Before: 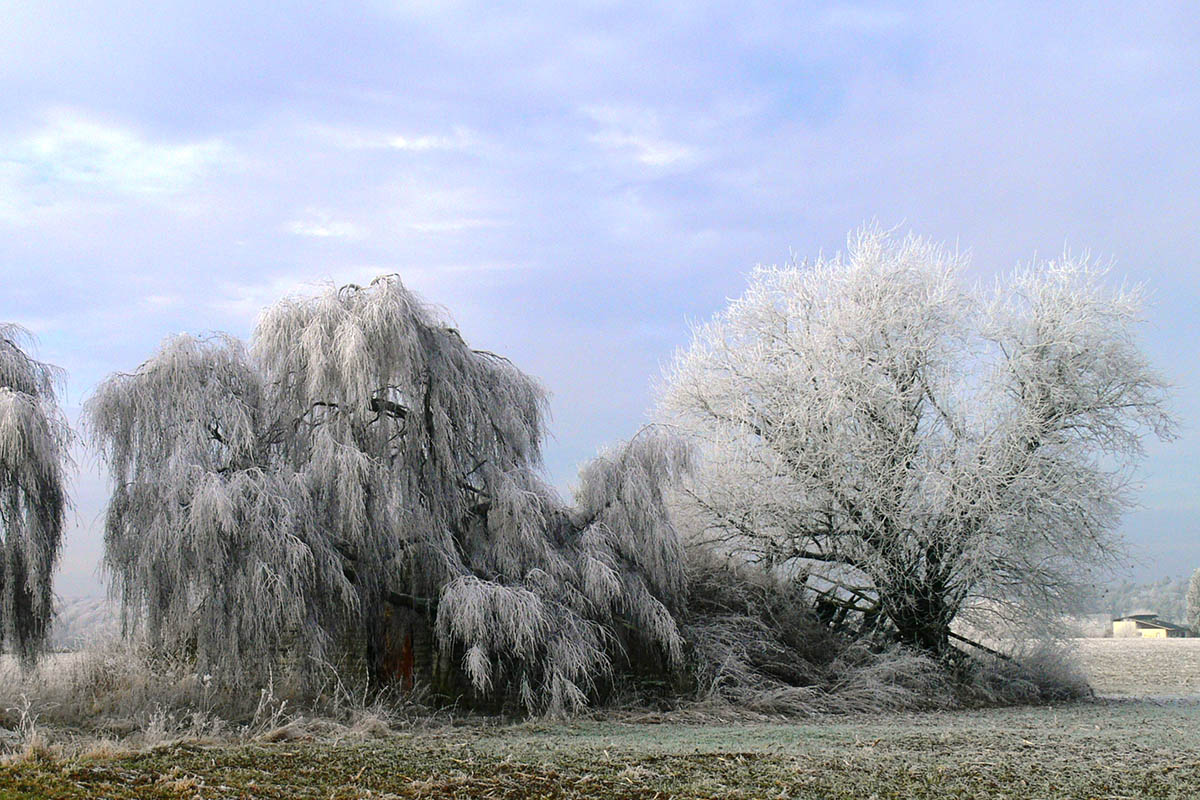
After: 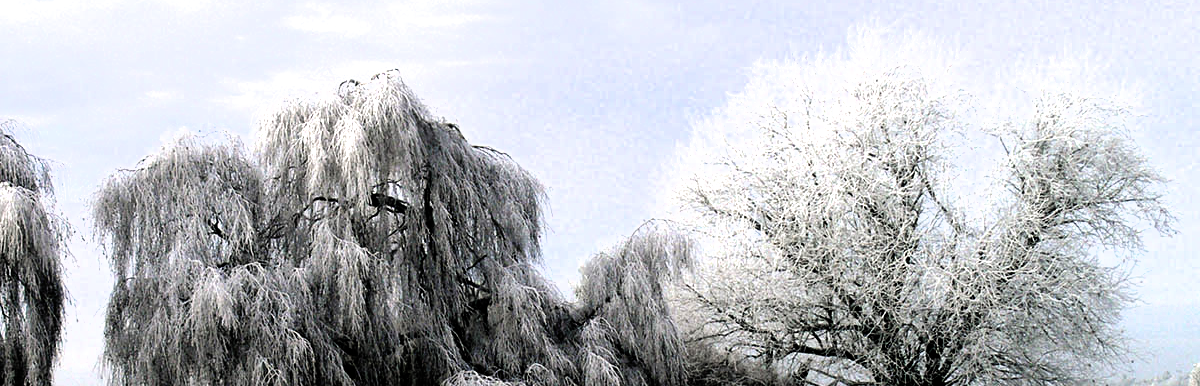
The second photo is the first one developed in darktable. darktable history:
filmic rgb: black relative exposure -8.26 EV, white relative exposure 2.2 EV, hardness 7.05, latitude 86.41%, contrast 1.687, highlights saturation mix -3.25%, shadows ↔ highlights balance -2.47%, color science v6 (2022)
crop and rotate: top 25.711%, bottom 25.998%
